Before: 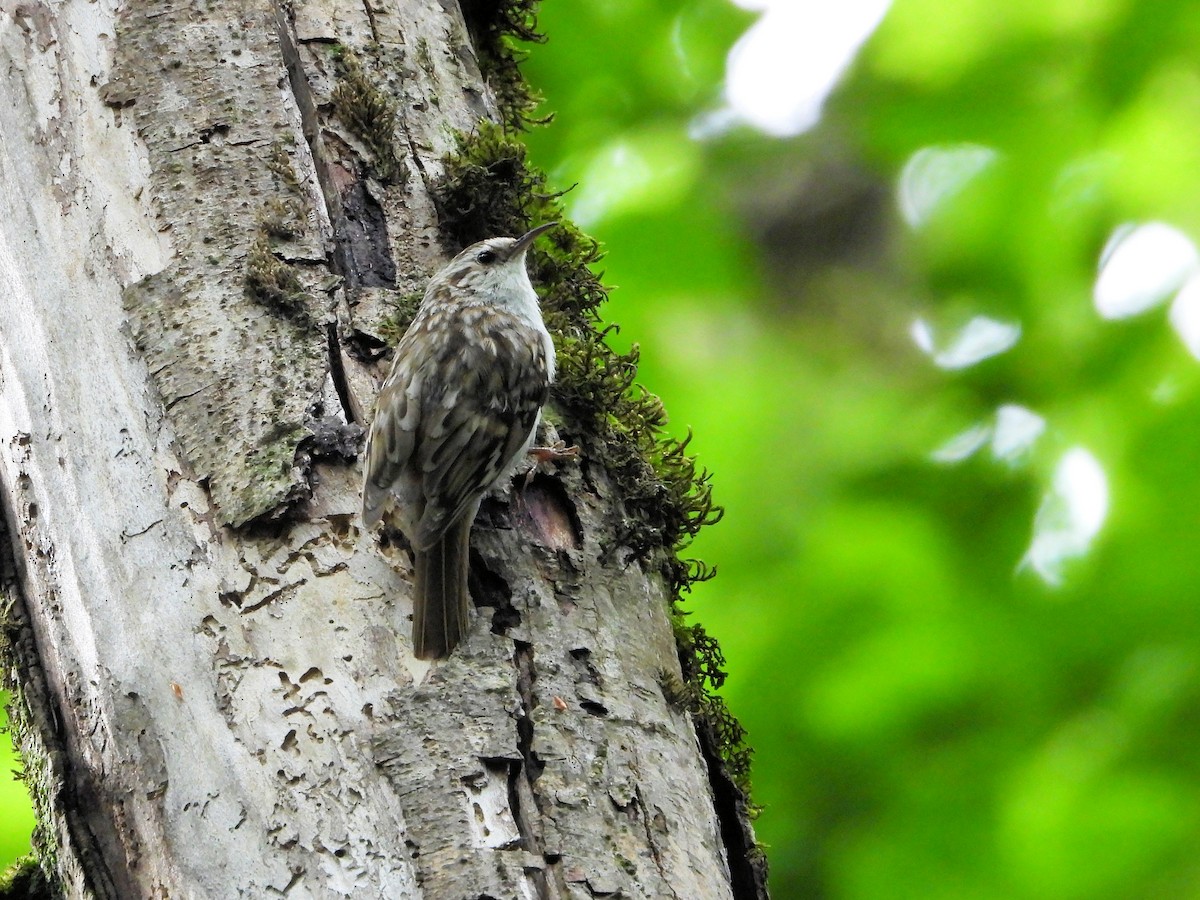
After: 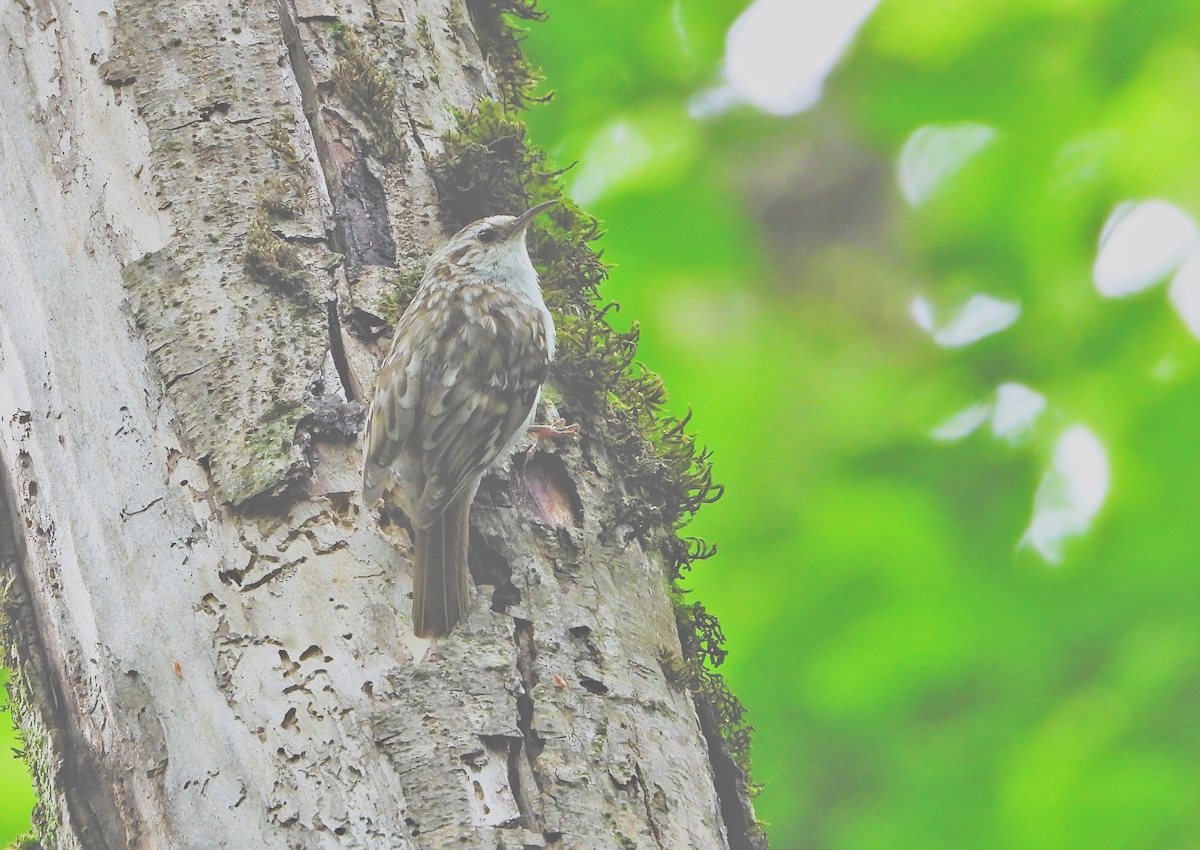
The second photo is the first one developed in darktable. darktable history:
exposure: black level correction -0.062, exposure -0.05 EV, compensate highlight preservation false
crop and rotate: top 2.479%, bottom 3.018%
contrast brightness saturation: saturation -0.05
color zones: curves: ch1 [(0, 0.469) (0.01, 0.469) (0.12, 0.446) (0.248, 0.469) (0.5, 0.5) (0.748, 0.5) (0.99, 0.469) (1, 0.469)]
color balance: lift [1, 1.001, 0.999, 1.001], gamma [1, 1.004, 1.007, 0.993], gain [1, 0.991, 0.987, 1.013], contrast 7.5%, contrast fulcrum 10%, output saturation 115%
filmic rgb: black relative exposure -7.65 EV, white relative exposure 4.56 EV, hardness 3.61
tone equalizer: -7 EV 0.15 EV, -6 EV 0.6 EV, -5 EV 1.15 EV, -4 EV 1.33 EV, -3 EV 1.15 EV, -2 EV 0.6 EV, -1 EV 0.15 EV, mask exposure compensation -0.5 EV
sharpen: radius 1.272, amount 0.305, threshold 0
